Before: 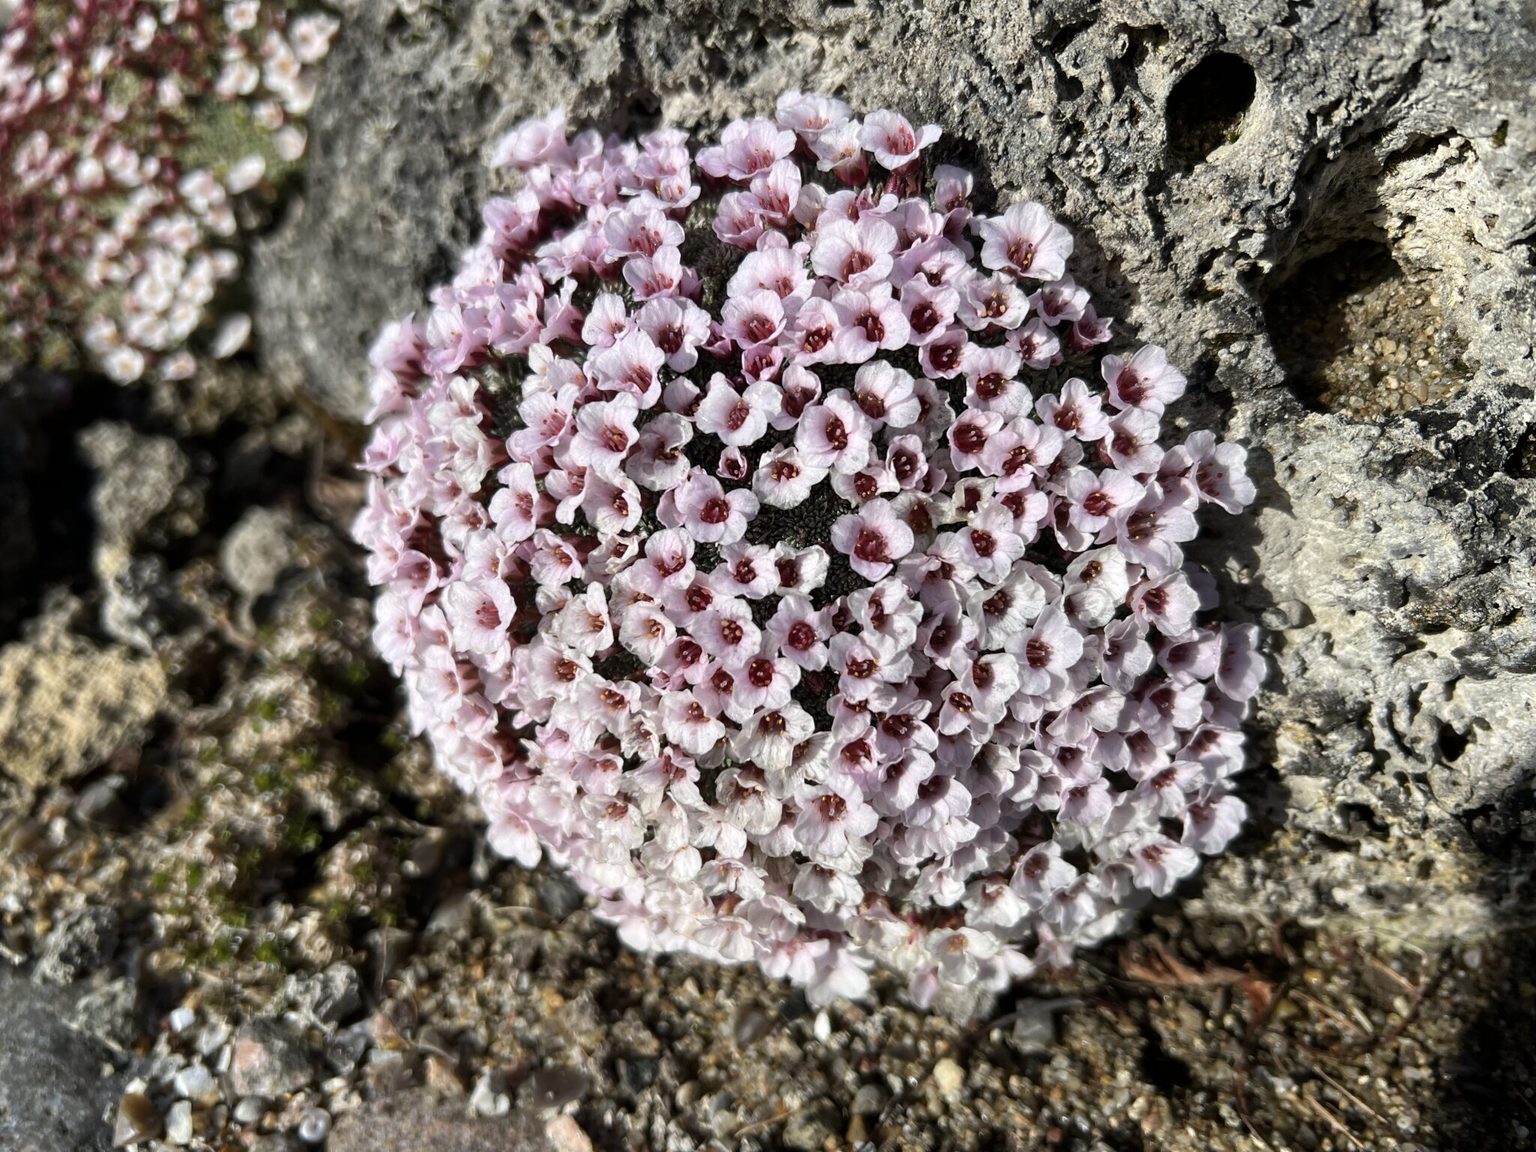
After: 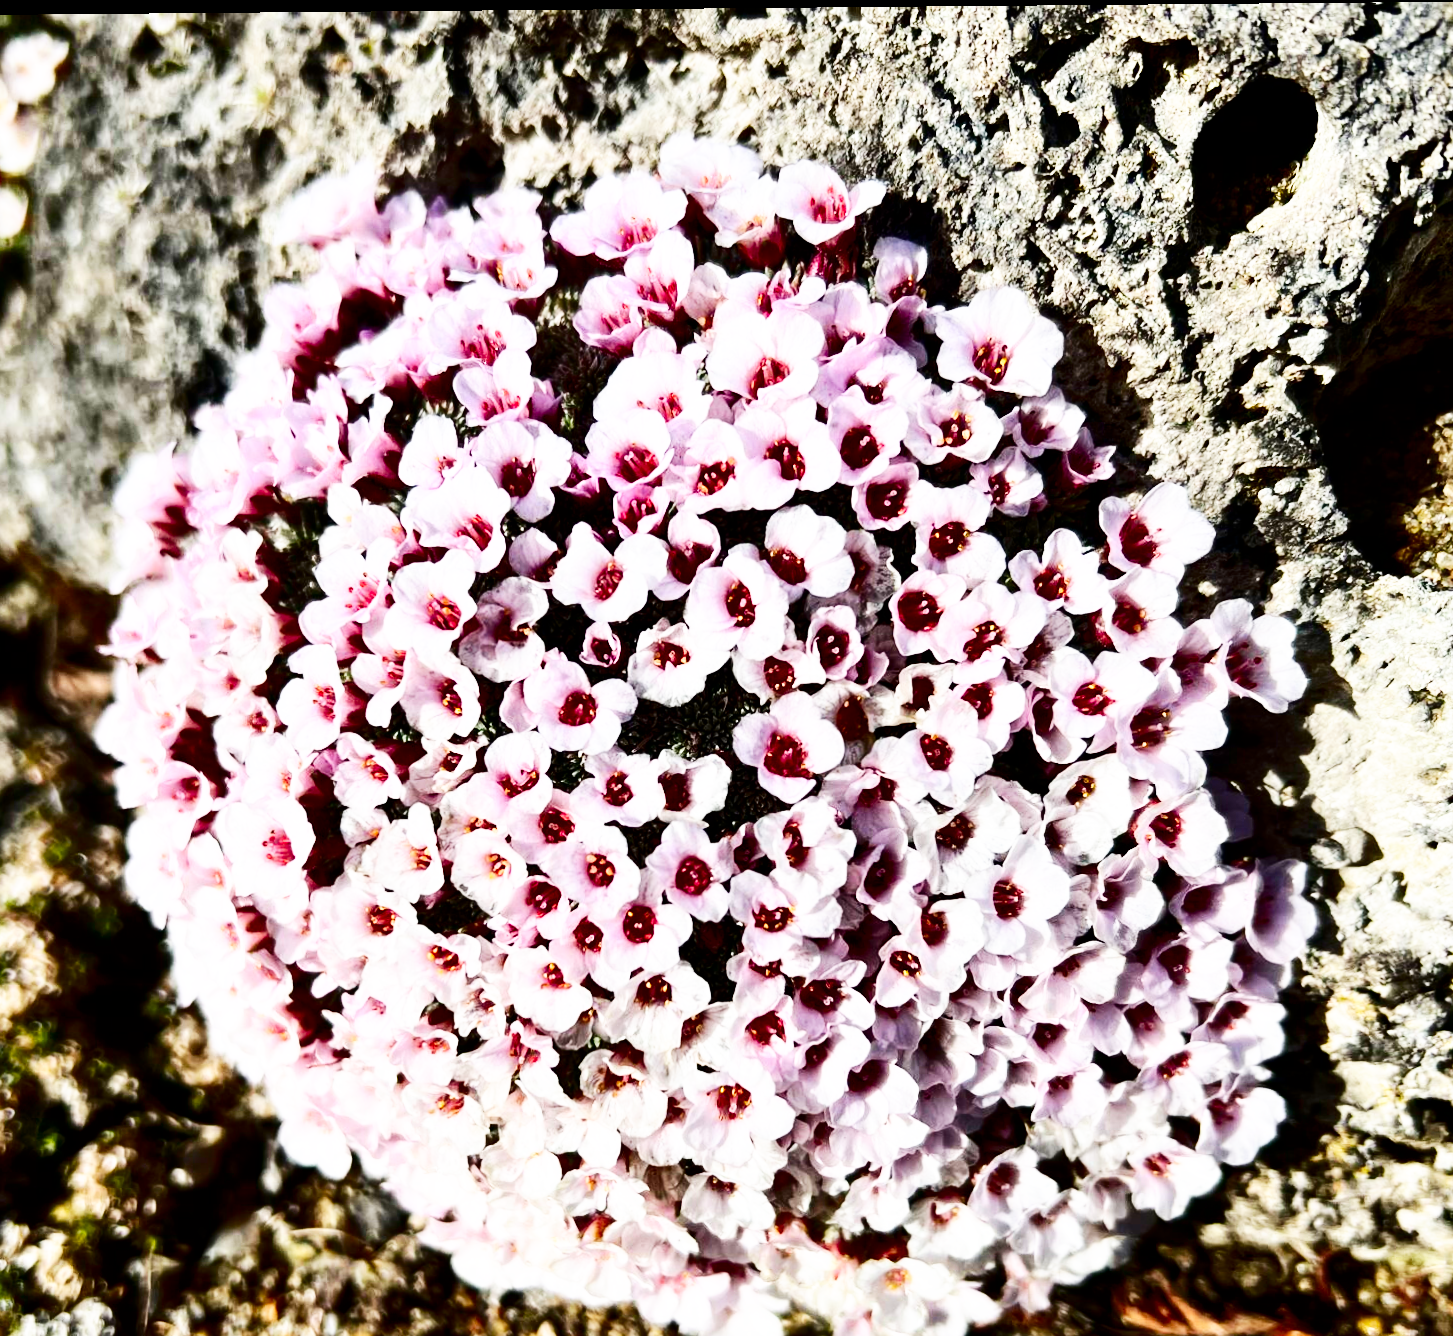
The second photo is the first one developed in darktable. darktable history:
contrast brightness saturation: contrast 0.22, brightness -0.19, saturation 0.24
base curve: curves: ch0 [(0, 0) (0.007, 0.004) (0.027, 0.03) (0.046, 0.07) (0.207, 0.54) (0.442, 0.872) (0.673, 0.972) (1, 1)], preserve colors none
rotate and perspective: lens shift (vertical) 0.048, lens shift (horizontal) -0.024, automatic cropping off
crop: left 18.479%, right 12.2%, bottom 13.971%
